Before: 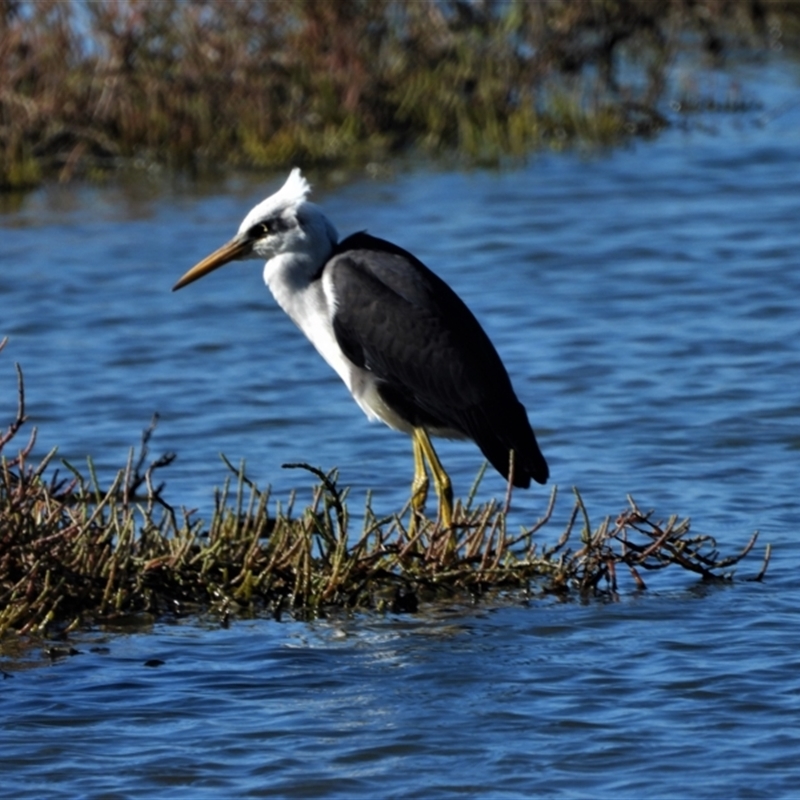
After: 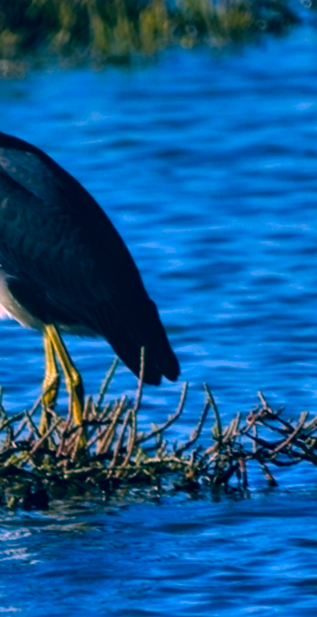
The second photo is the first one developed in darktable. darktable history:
color correction: highlights a* 16.52, highlights b* 0.206, shadows a* -14.98, shadows b* -14.4, saturation 1.54
crop: left 46.127%, top 12.893%, right 14.15%, bottom 9.876%
local contrast: detail 130%
